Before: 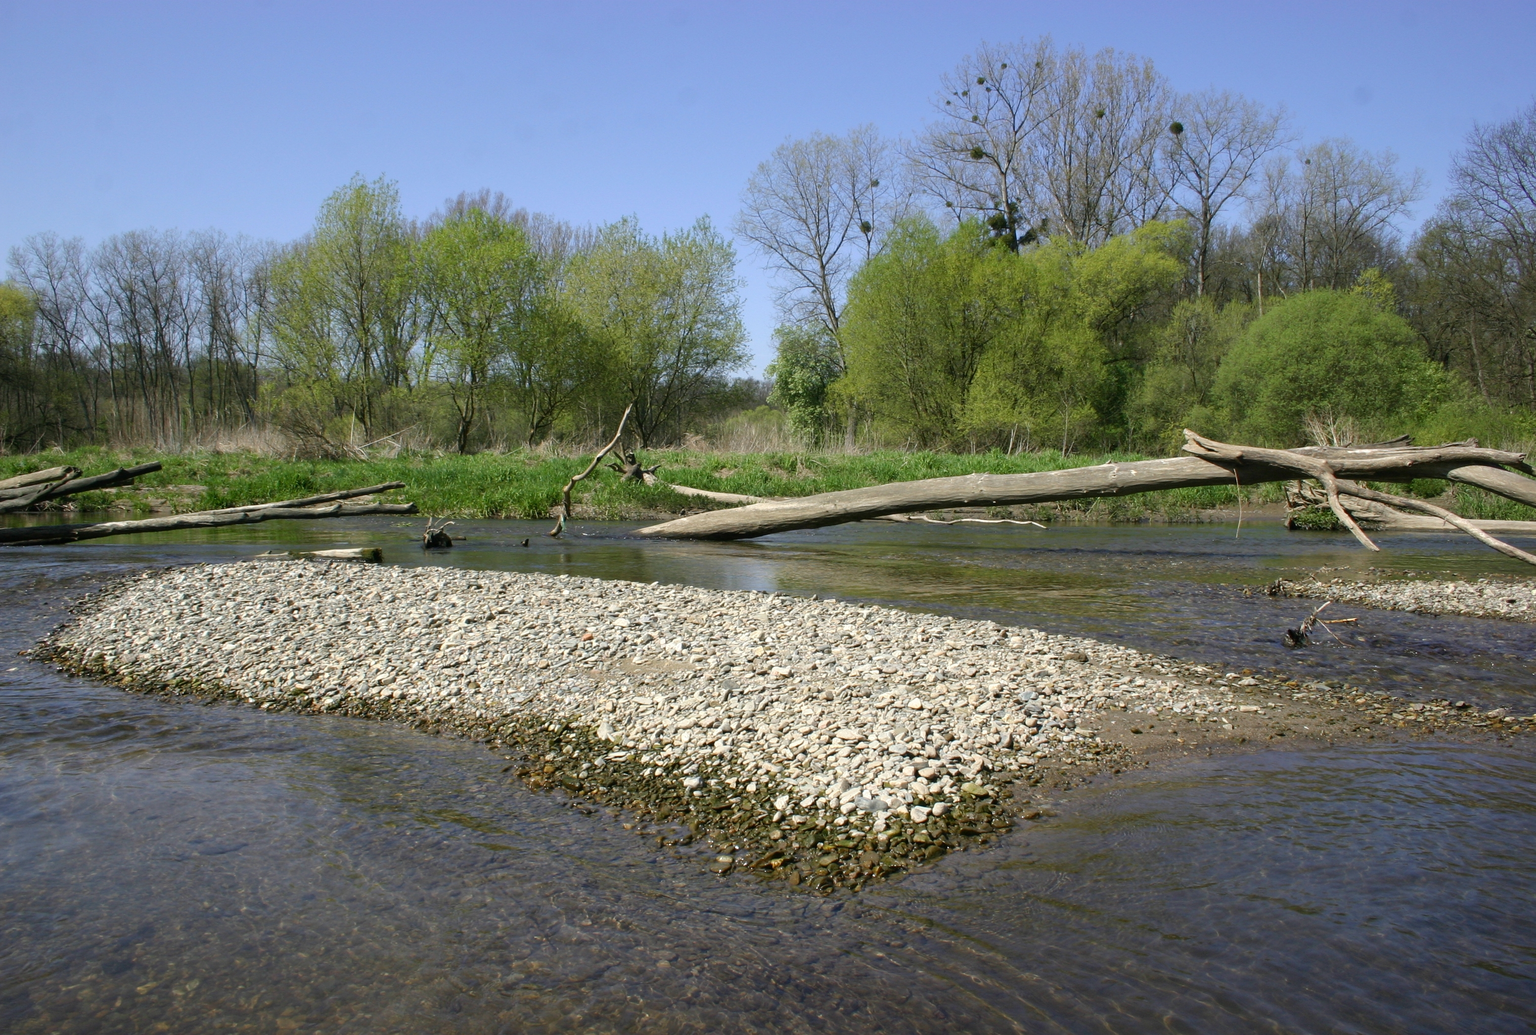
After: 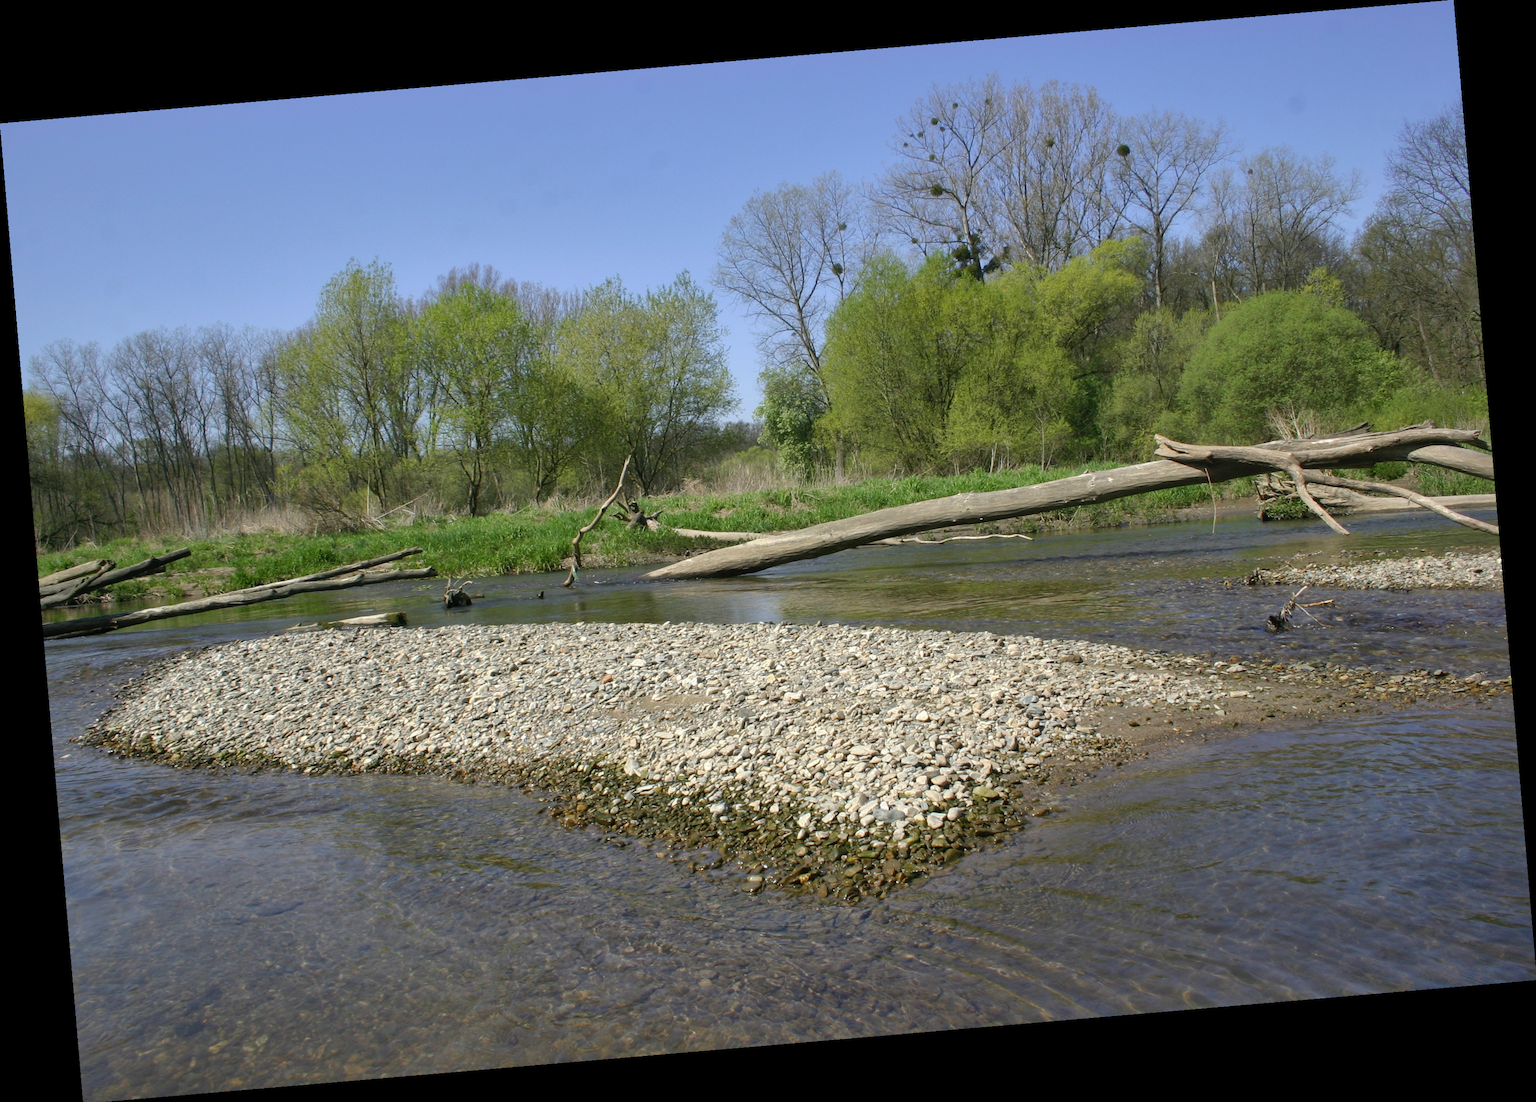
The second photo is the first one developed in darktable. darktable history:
shadows and highlights: on, module defaults
rotate and perspective: rotation -4.86°, automatic cropping off
